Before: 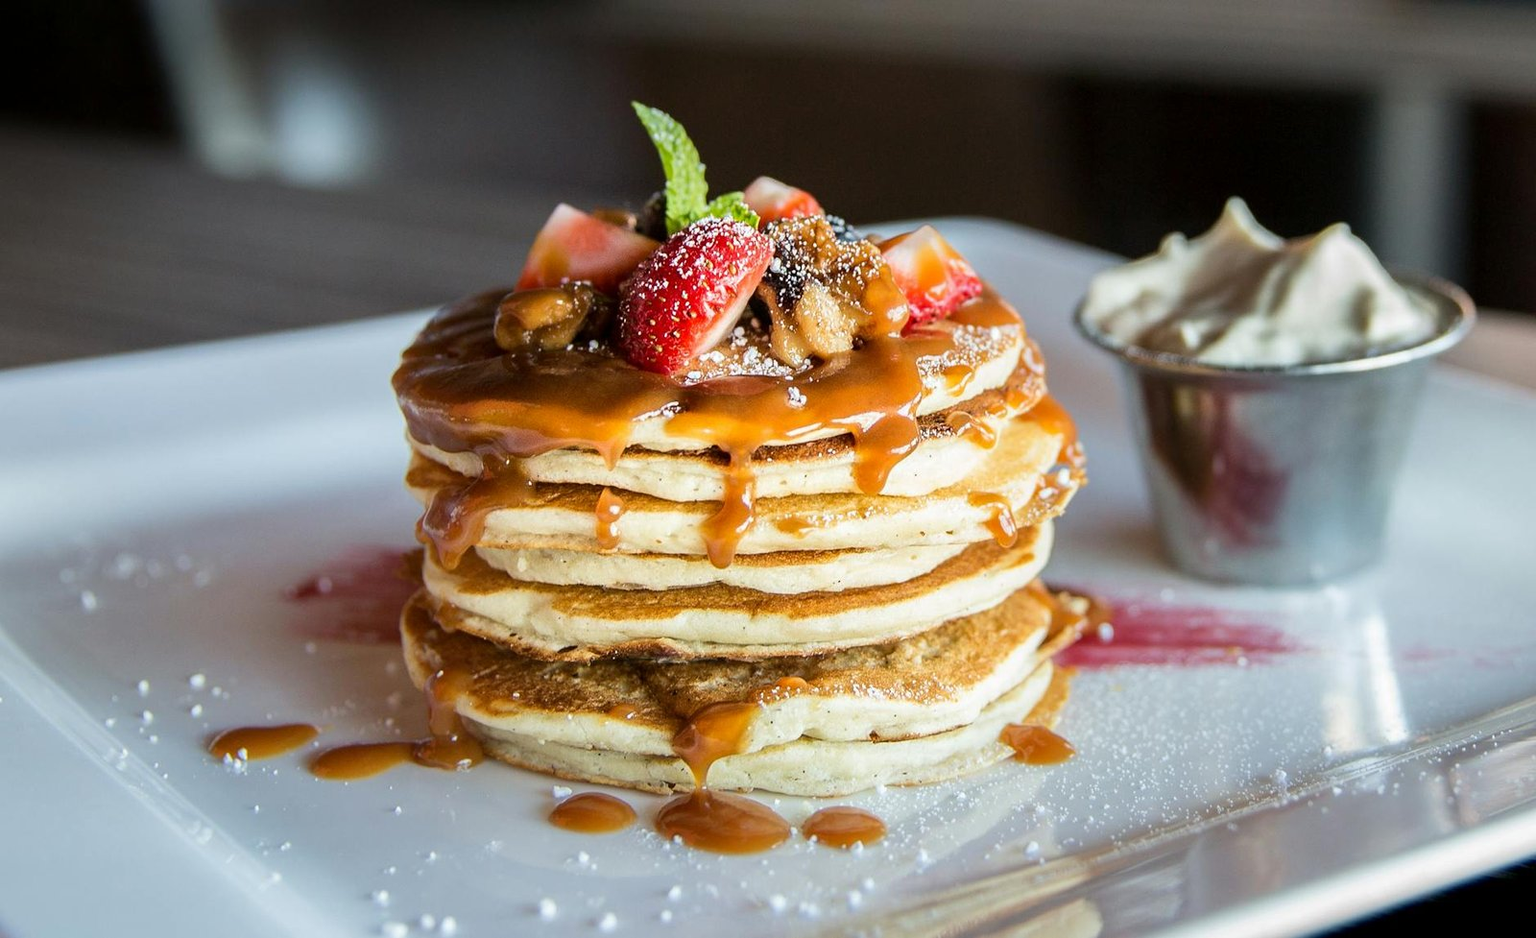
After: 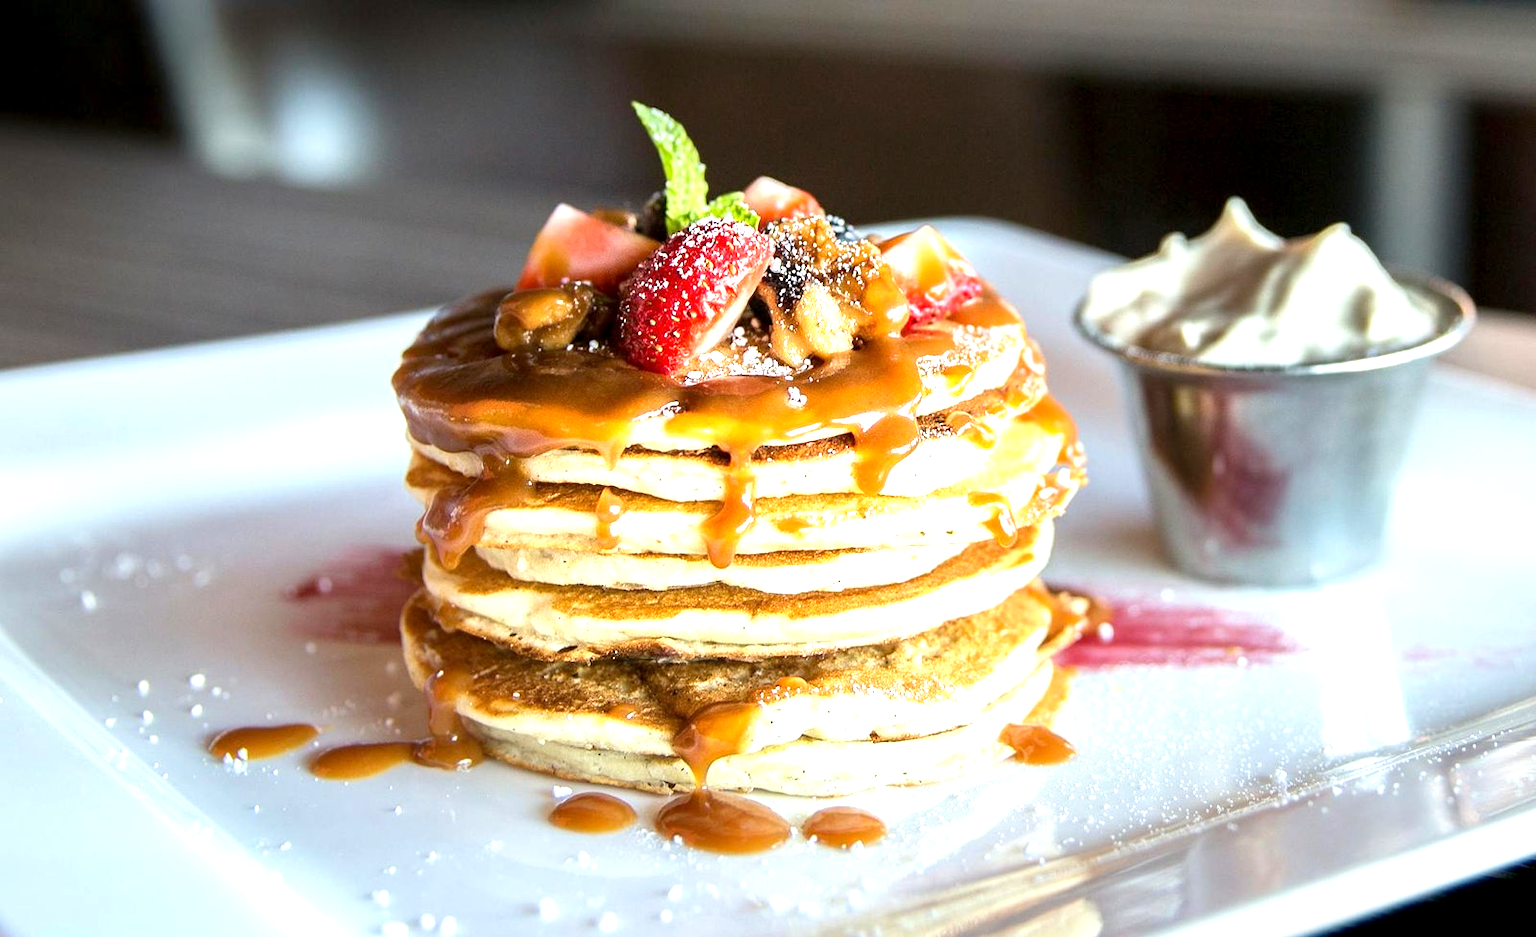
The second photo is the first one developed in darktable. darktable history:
exposure: black level correction 0.001, exposure 0.957 EV, compensate highlight preservation false
